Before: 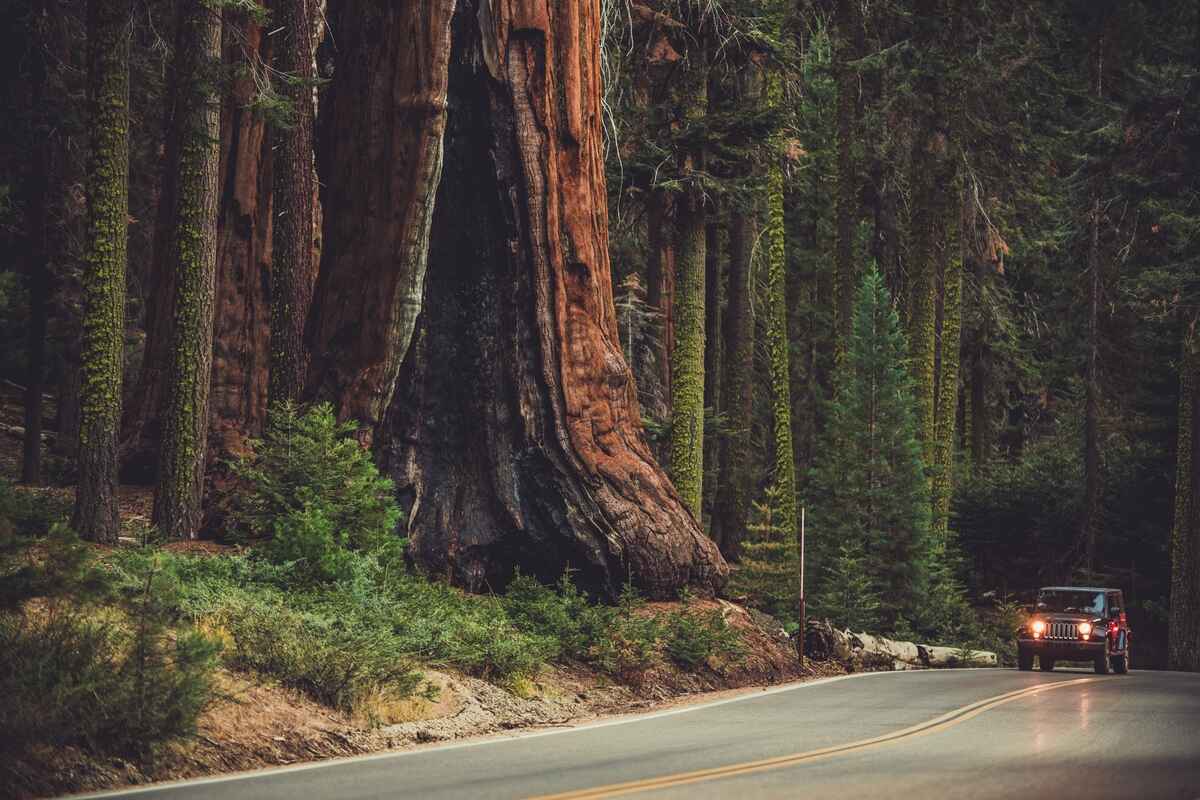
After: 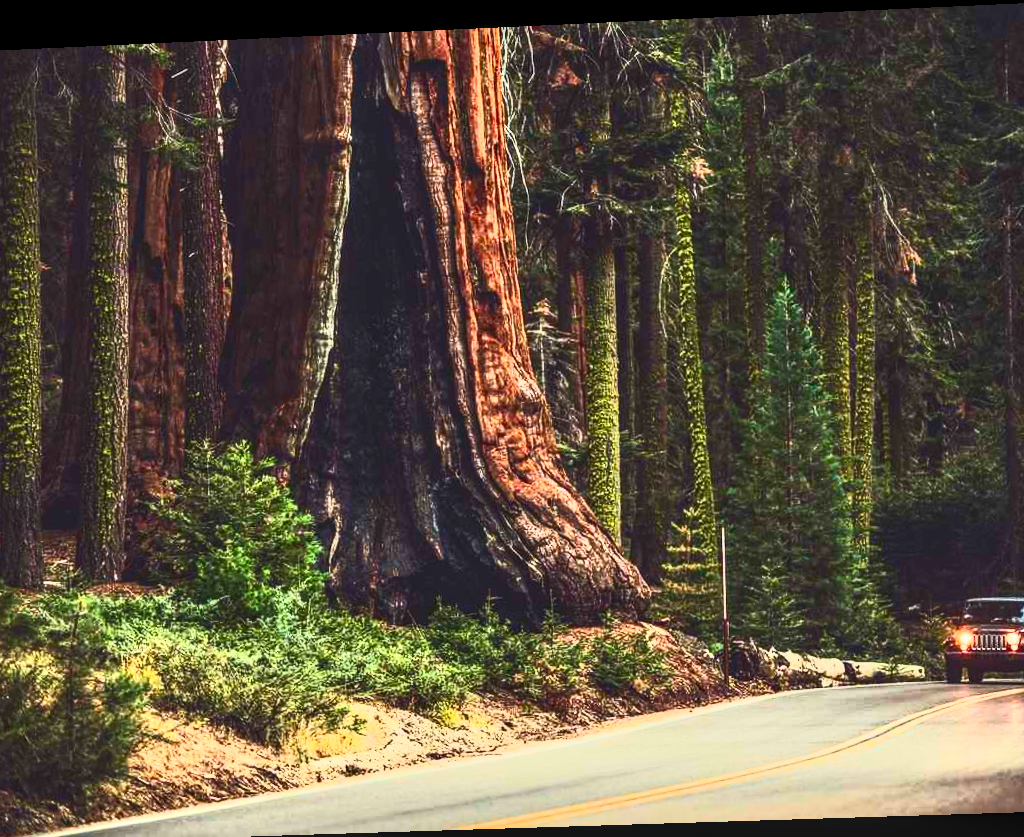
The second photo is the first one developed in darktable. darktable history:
local contrast: on, module defaults
contrast brightness saturation: contrast 0.83, brightness 0.59, saturation 0.59
crop: left 7.598%, right 7.873%
rotate and perspective: rotation -2.22°, lens shift (horizontal) -0.022, automatic cropping off
